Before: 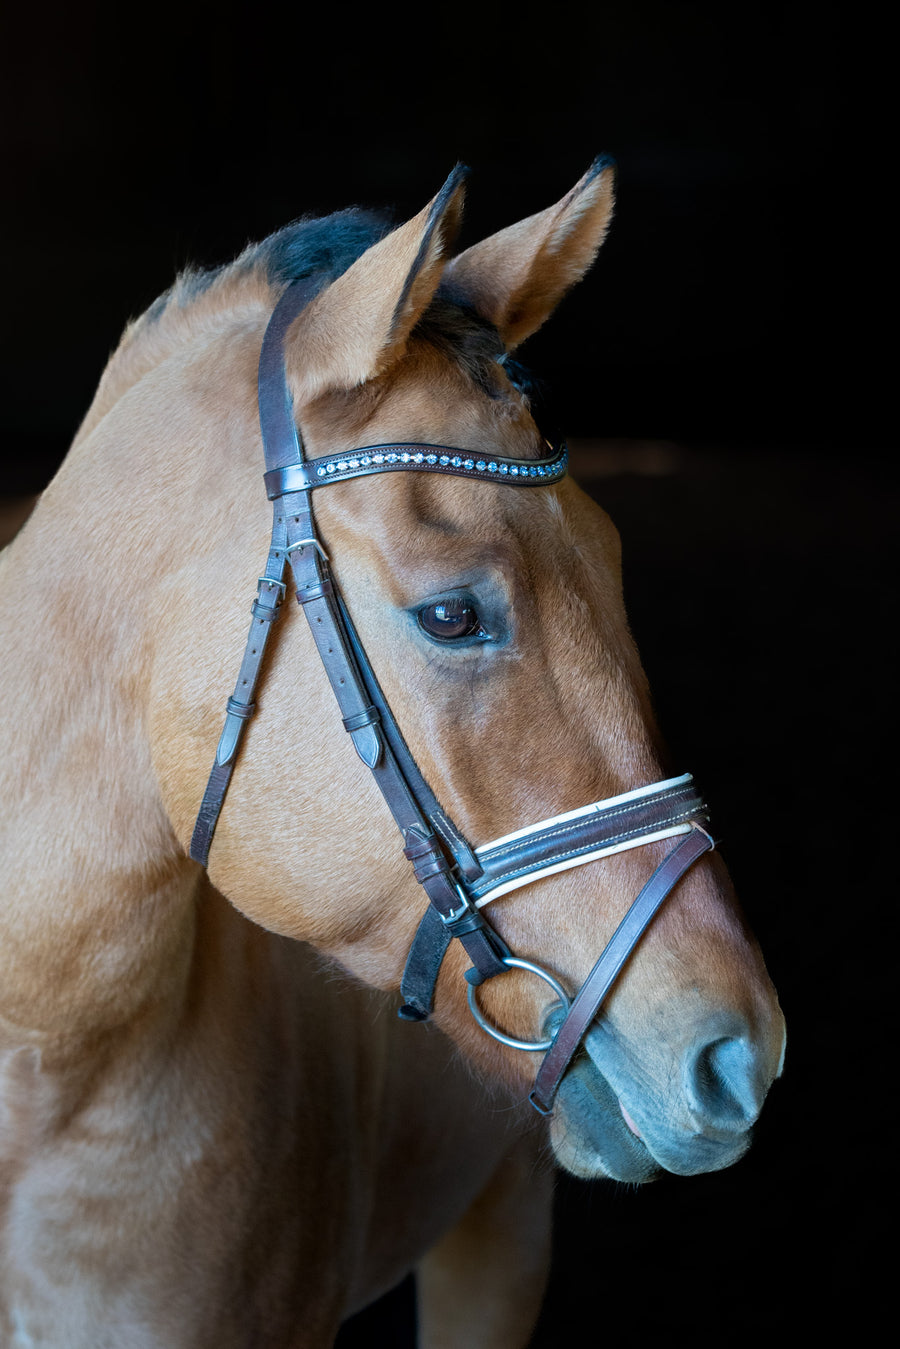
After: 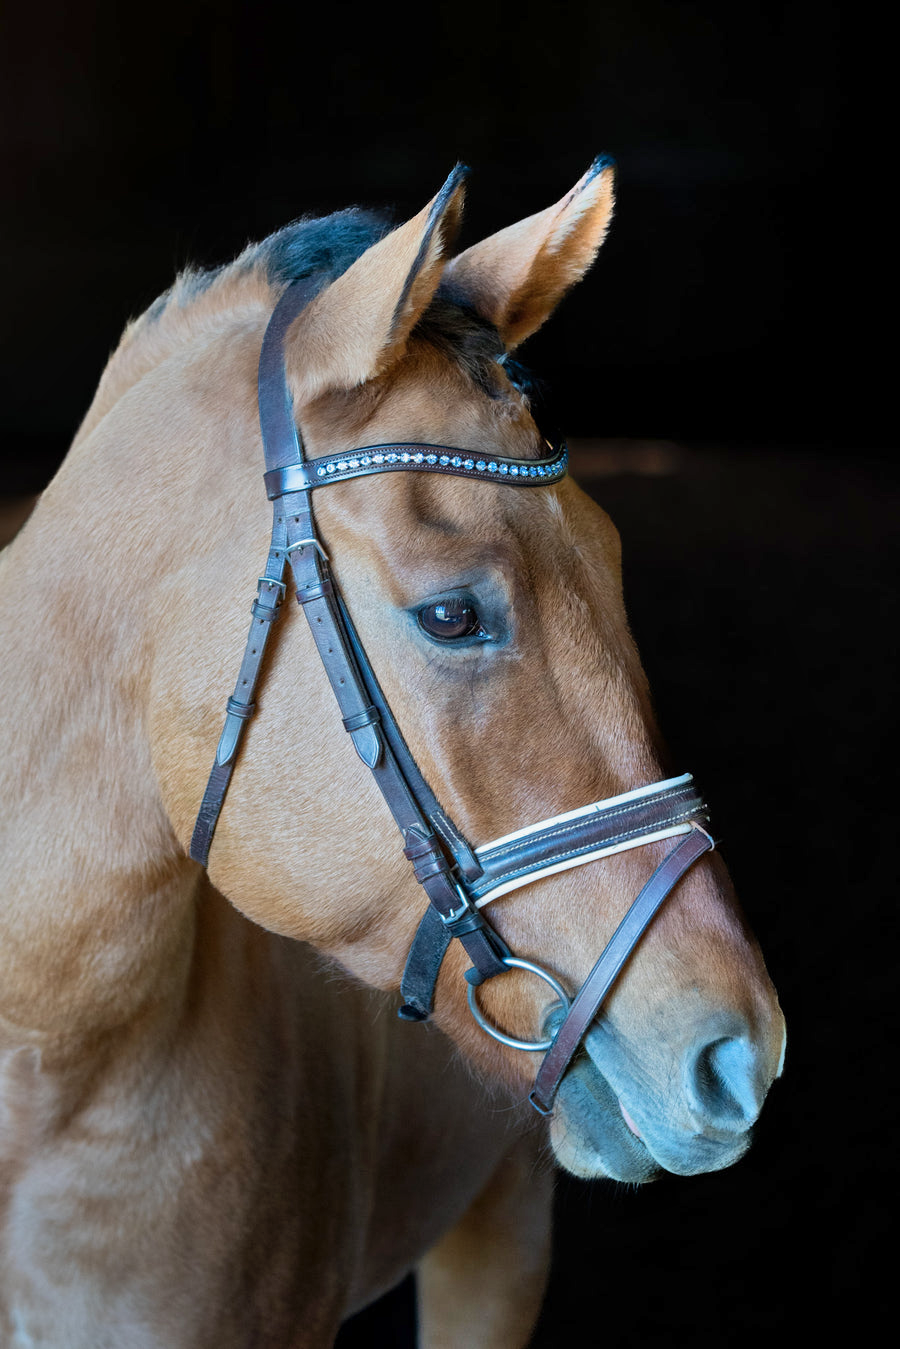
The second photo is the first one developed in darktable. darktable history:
shadows and highlights: highlights color adjustment 0%, soften with gaussian
tone equalizer: -8 EV -0.002 EV, -7 EV 0.005 EV, -6 EV -0.009 EV, -5 EV 0.011 EV, -4 EV -0.012 EV, -3 EV 0.007 EV, -2 EV -0.062 EV, -1 EV -0.293 EV, +0 EV -0.582 EV, smoothing diameter 2%, edges refinement/feathering 20, mask exposure compensation -1.57 EV, filter diffusion 5
